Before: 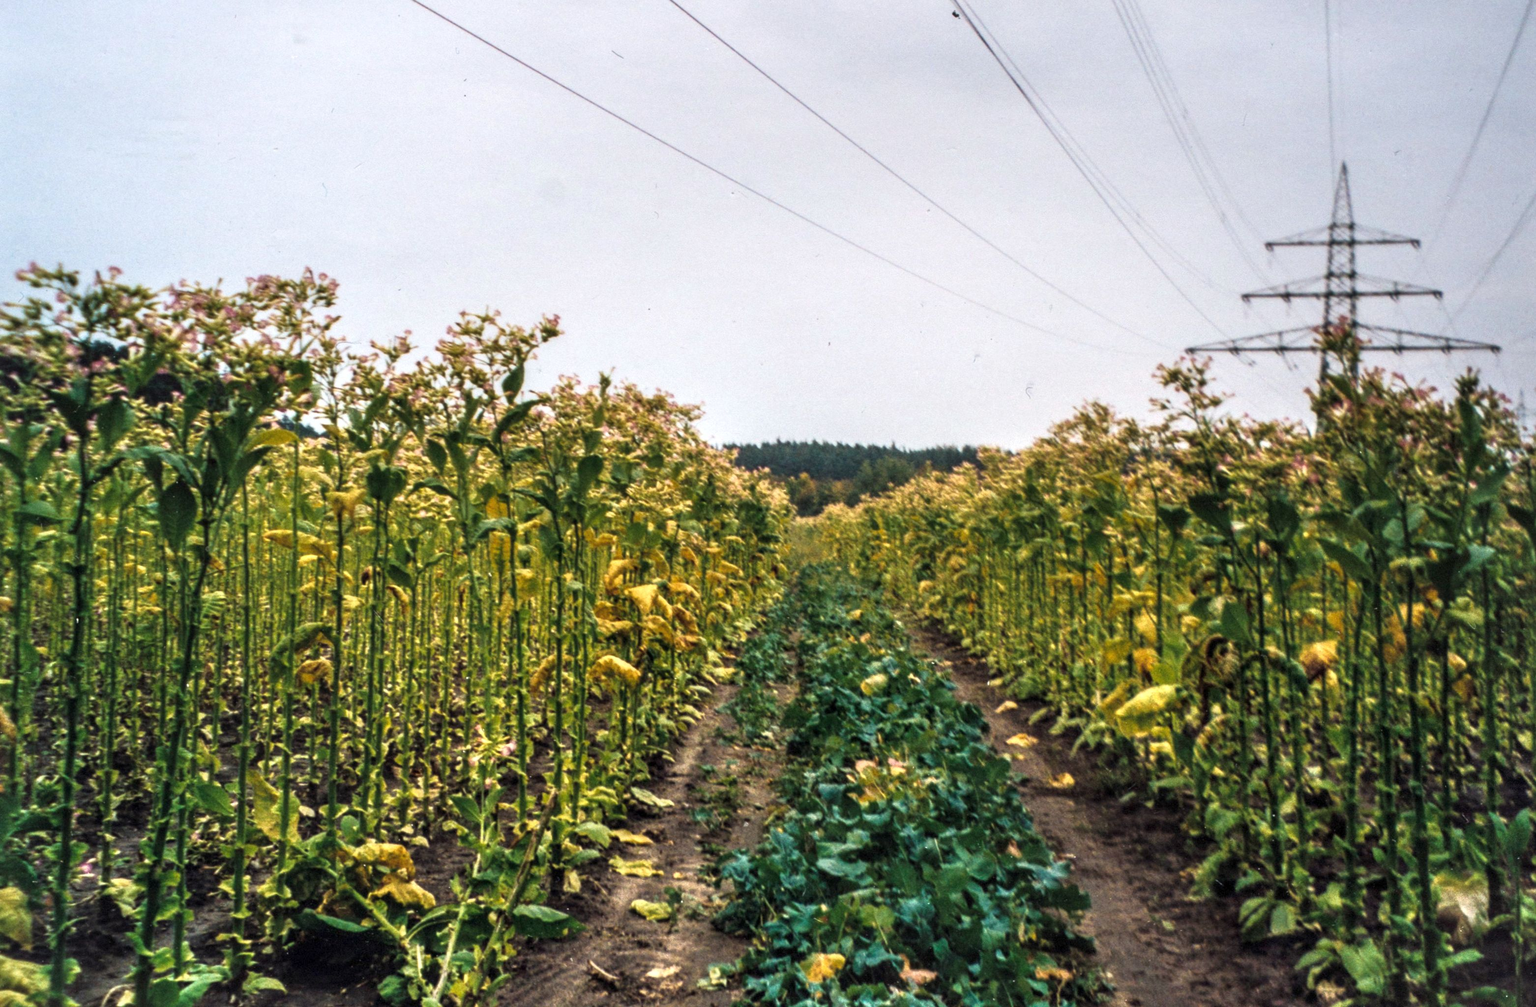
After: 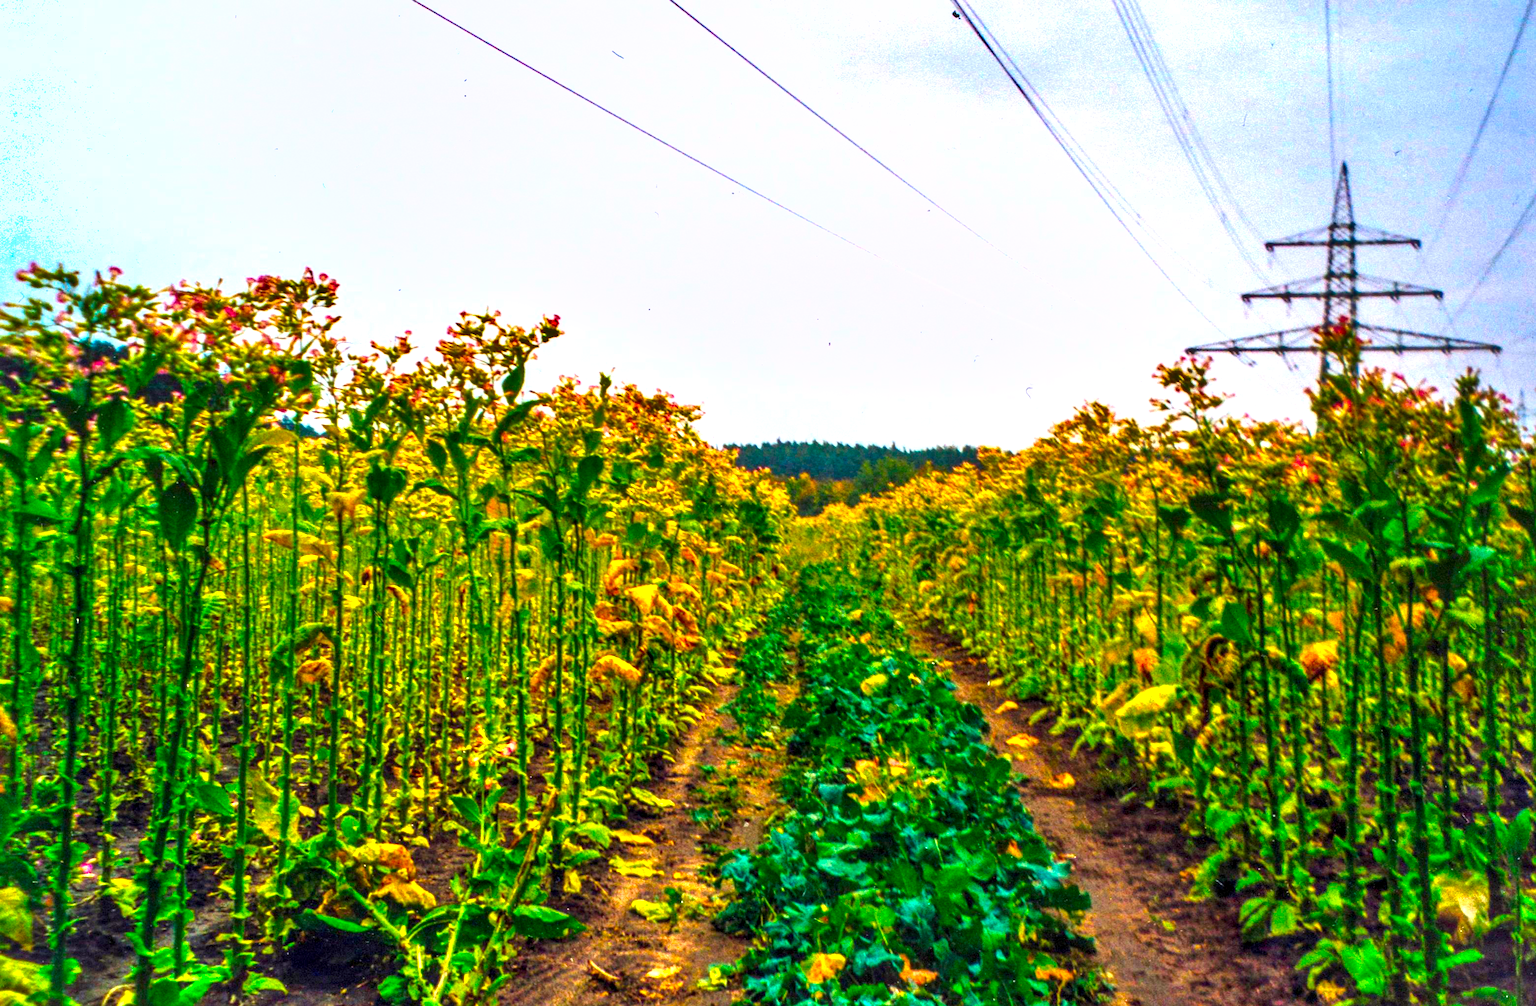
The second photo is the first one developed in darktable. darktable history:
shadows and highlights: soften with gaussian
sharpen: amount 0.2
color correction: saturation 3
exposure: black level correction 0, exposure 0.5 EV, compensate exposure bias true, compensate highlight preservation false
local contrast: on, module defaults
